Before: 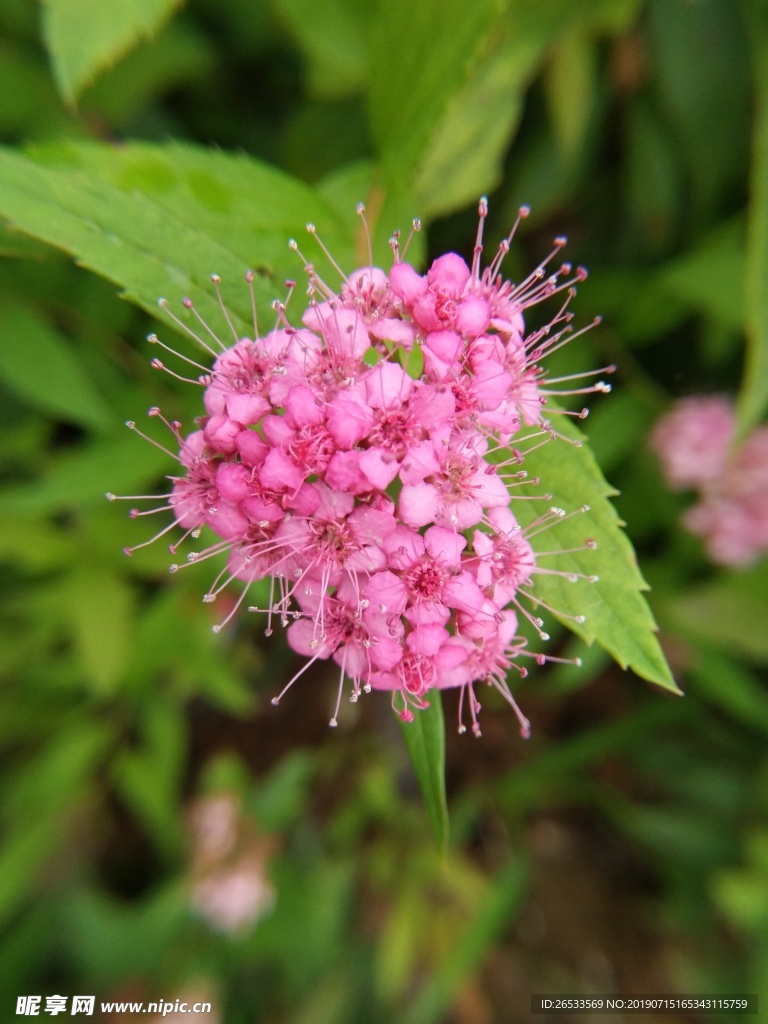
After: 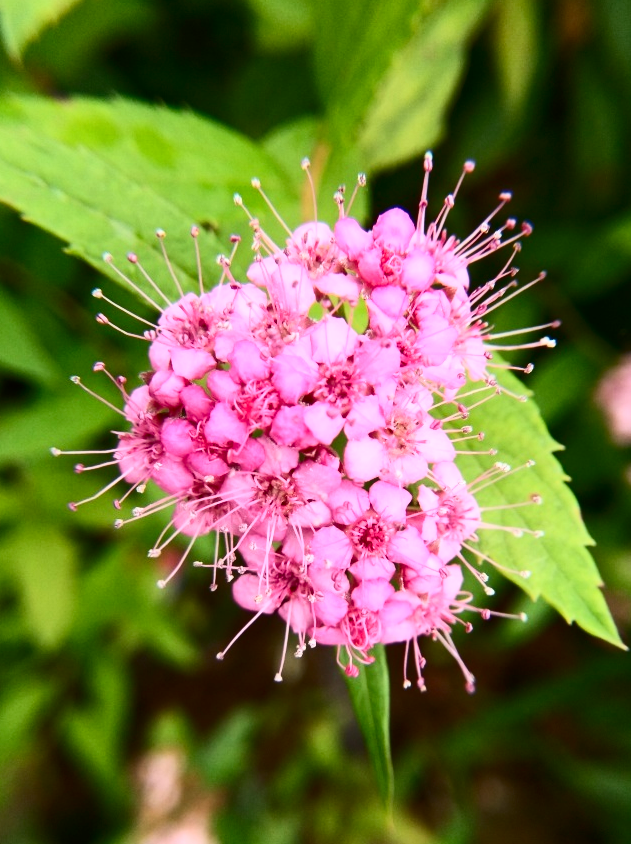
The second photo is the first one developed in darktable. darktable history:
contrast brightness saturation: contrast 0.415, brightness 0.112, saturation 0.214
crop and rotate: left 7.187%, top 4.451%, right 10.614%, bottom 13.05%
